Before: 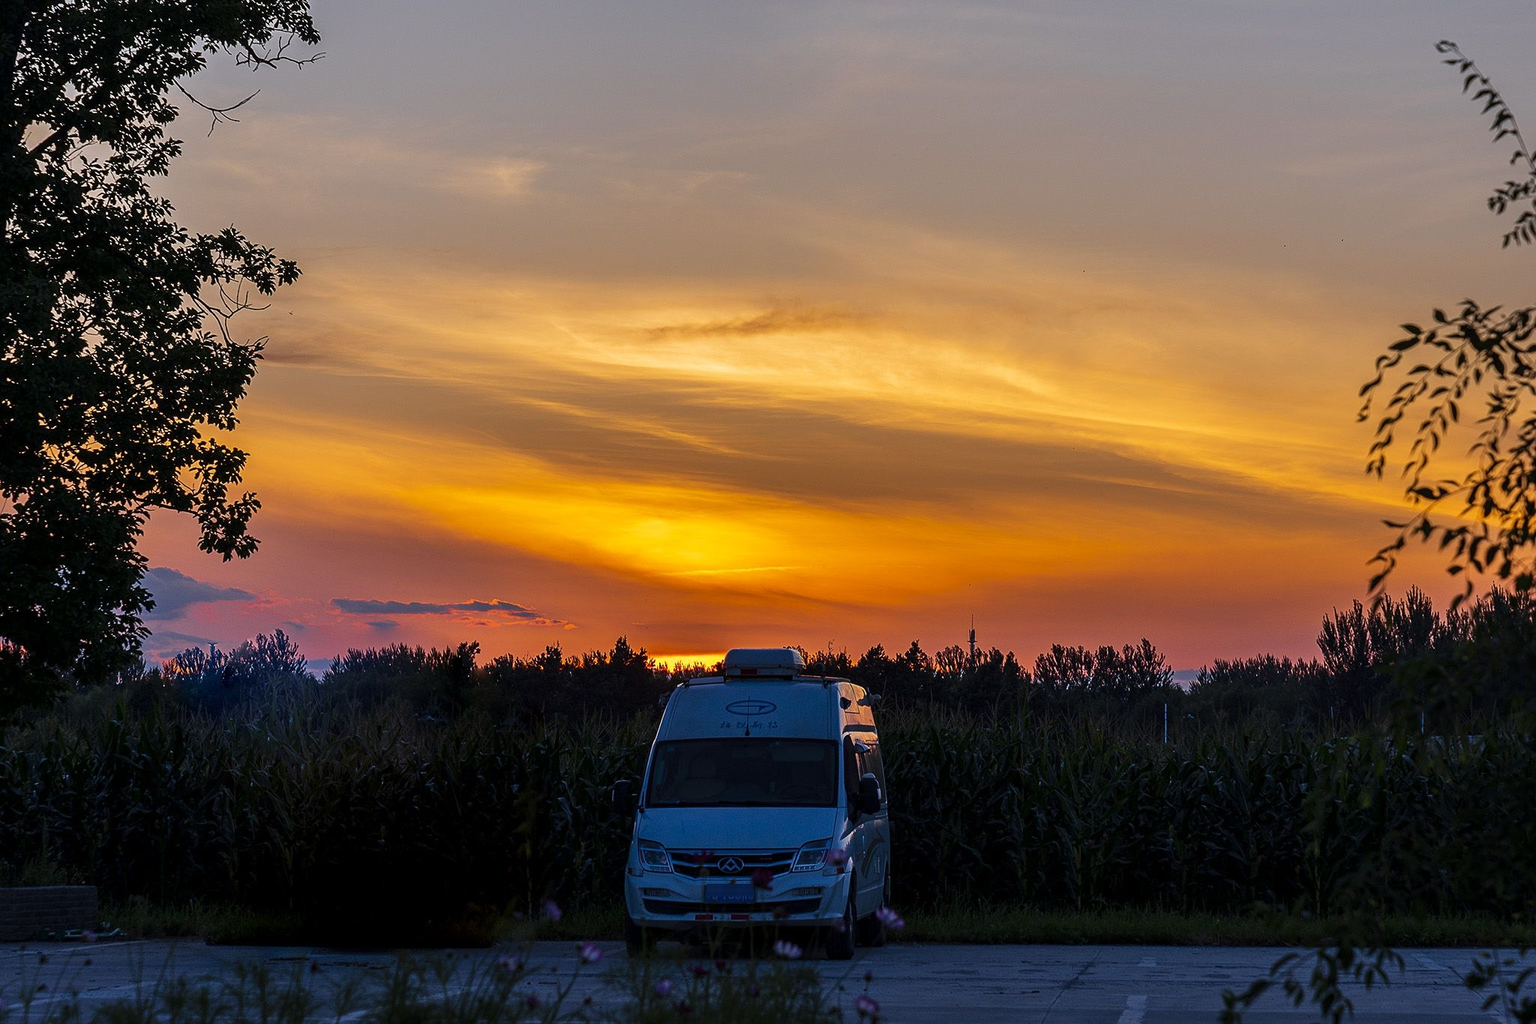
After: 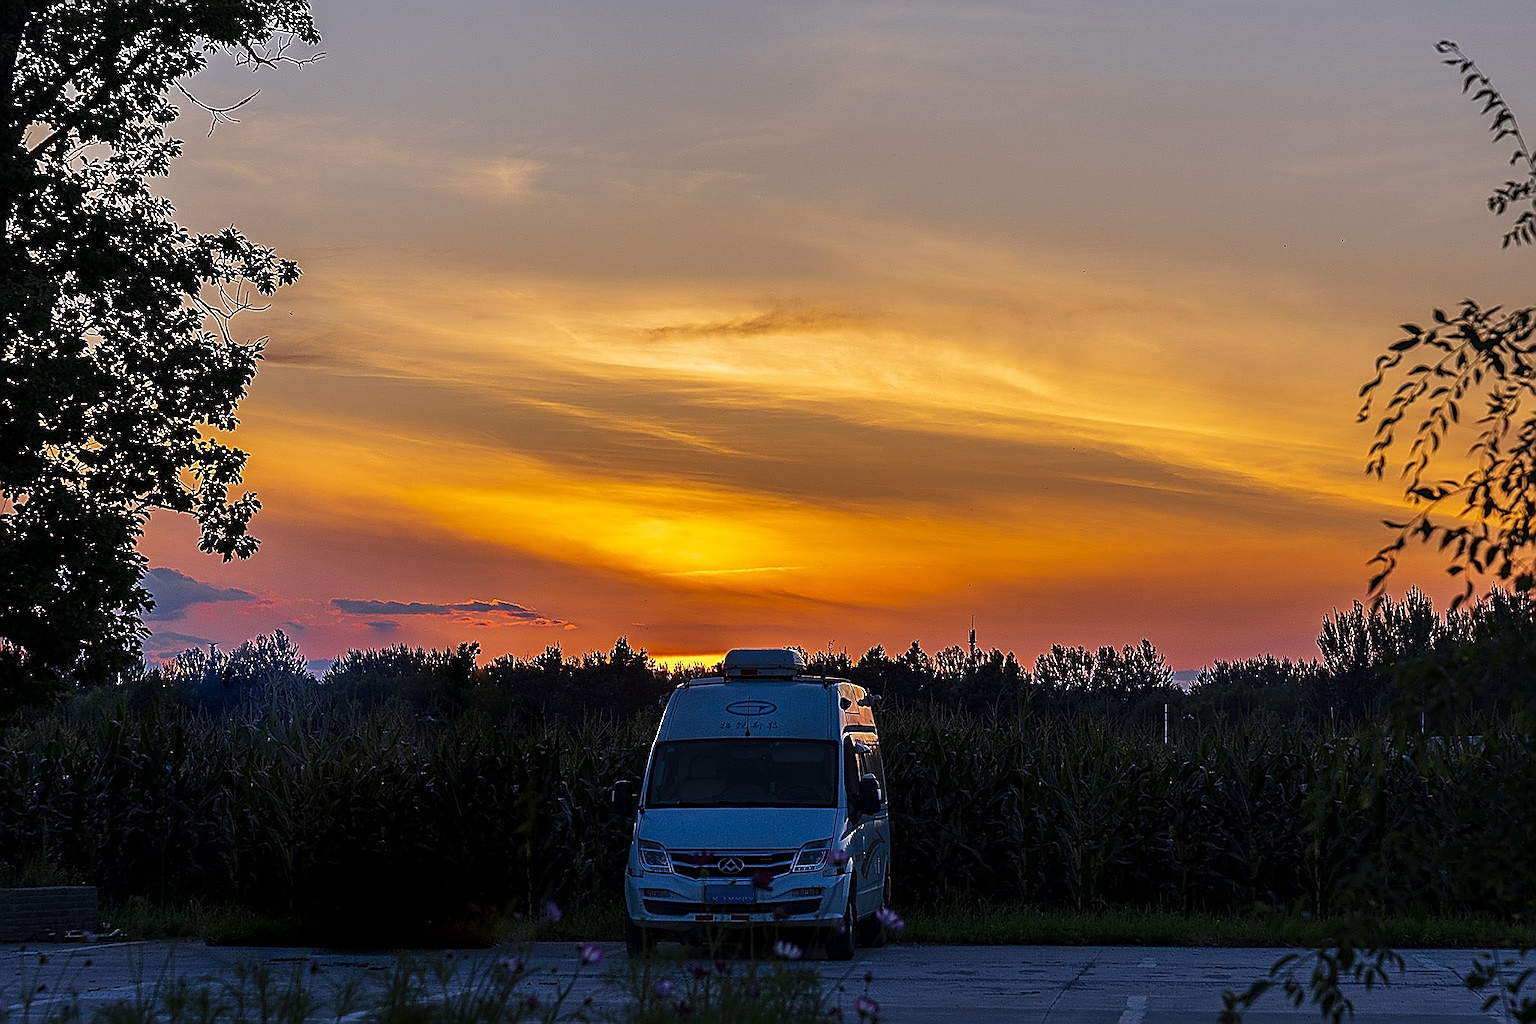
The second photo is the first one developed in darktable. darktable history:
sharpen: radius 1.727, amount 1.299
